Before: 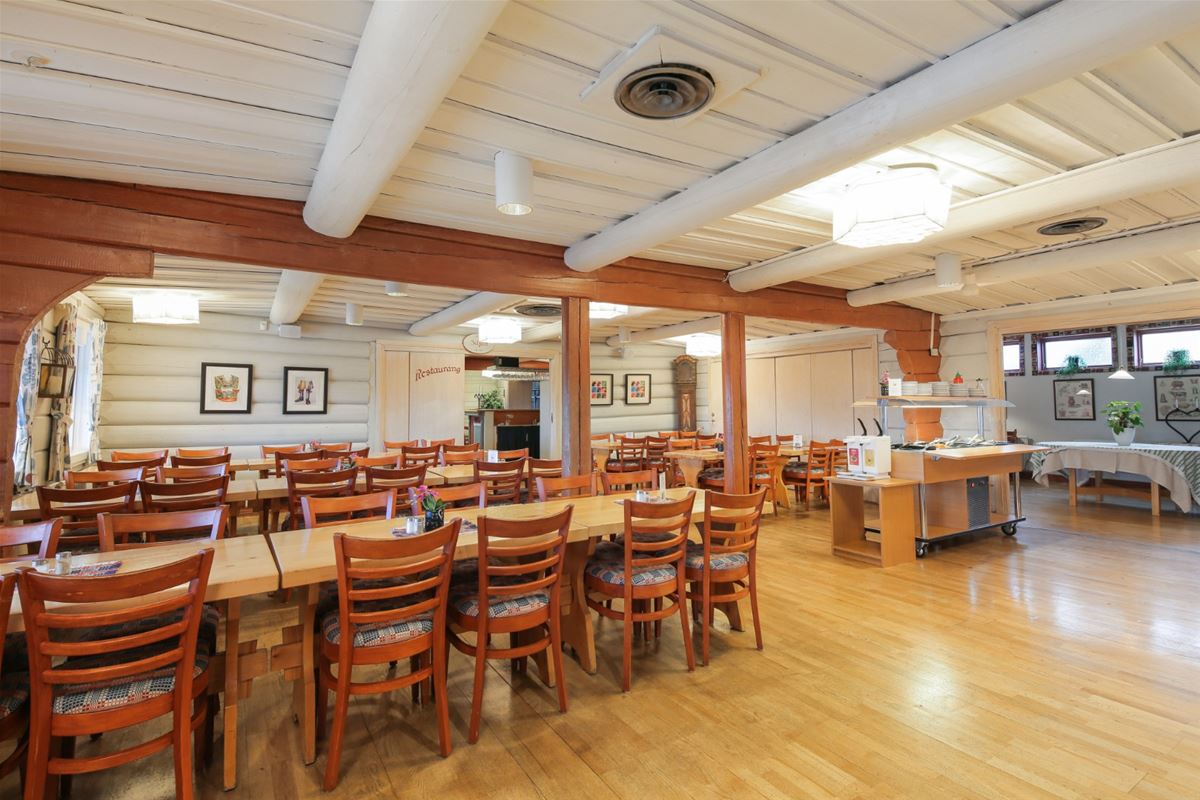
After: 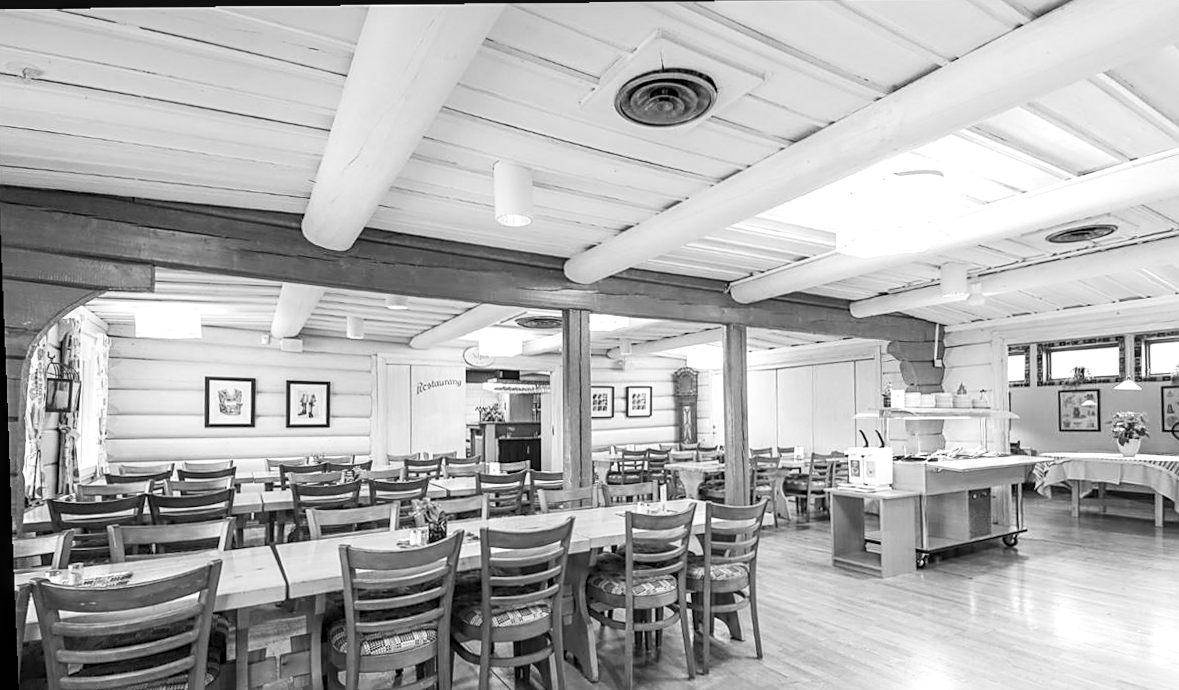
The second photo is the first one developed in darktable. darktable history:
monochrome: on, module defaults
crop and rotate: angle 0.2°, left 0.275%, right 3.127%, bottom 14.18%
tone equalizer: on, module defaults
contrast brightness saturation: contrast 0.2, brightness 0.2, saturation 0.8
shadows and highlights: shadows -12.5, white point adjustment 4, highlights 28.33
local contrast: detail 130%
rotate and perspective: lens shift (vertical) 0.048, lens shift (horizontal) -0.024, automatic cropping off
sharpen: on, module defaults
